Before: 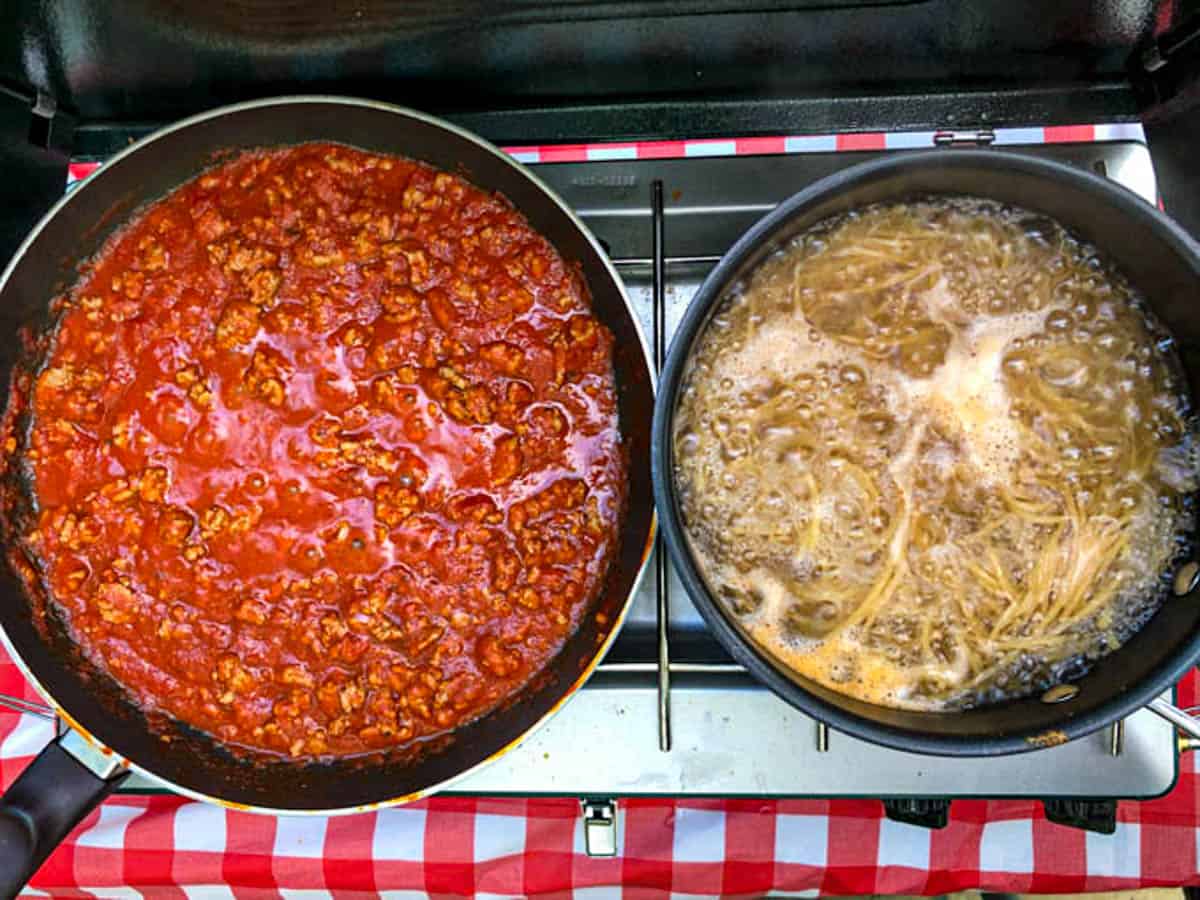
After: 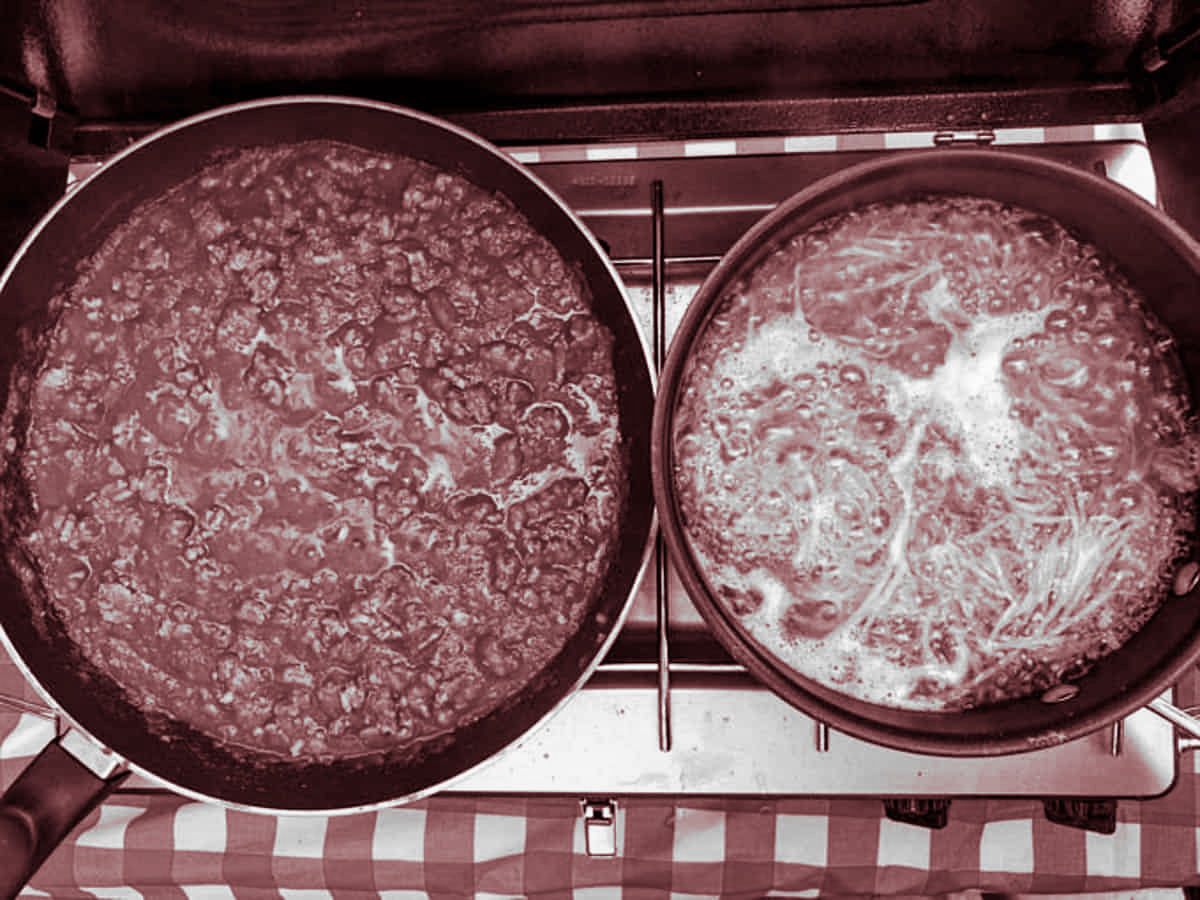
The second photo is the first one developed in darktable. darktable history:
color calibration: output R [1.063, -0.012, -0.003, 0], output B [-0.079, 0.047, 1, 0], illuminant custom, x 0.389, y 0.387, temperature 3838.64 K
monochrome: a -6.99, b 35.61, size 1.4
split-toning: highlights › saturation 0, balance -61.83
